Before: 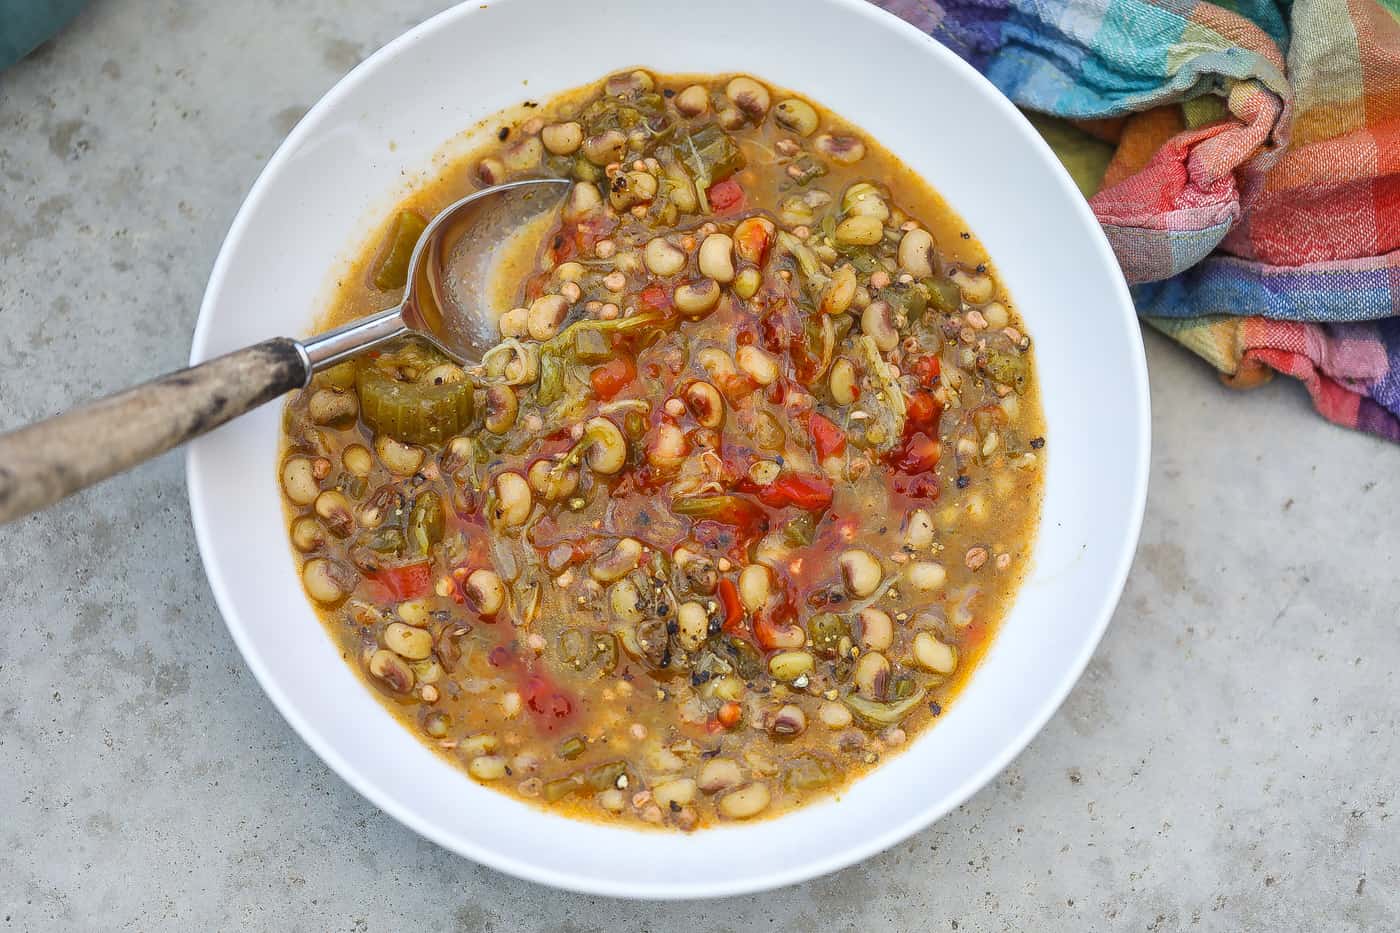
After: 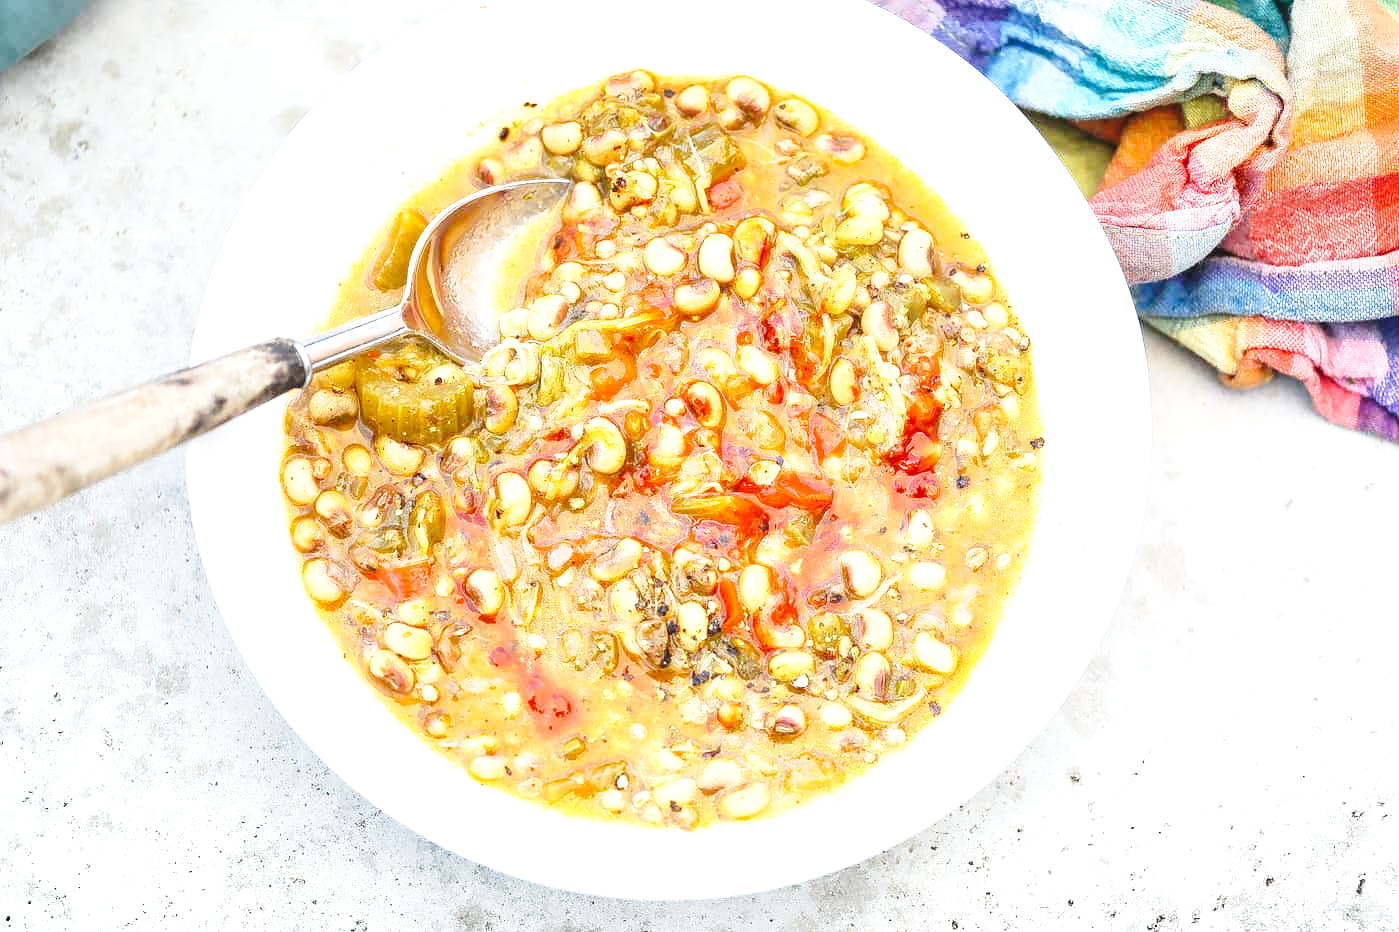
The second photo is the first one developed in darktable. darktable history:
exposure: black level correction 0, exposure 1.101 EV, compensate highlight preservation false
base curve: curves: ch0 [(0, 0) (0.028, 0.03) (0.121, 0.232) (0.46, 0.748) (0.859, 0.968) (1, 1)], preserve colors none
local contrast: mode bilateral grid, contrast 14, coarseness 37, detail 104%, midtone range 0.2
shadows and highlights: radius 331.5, shadows 54.87, highlights -98.76, compress 94.5%, soften with gaussian
